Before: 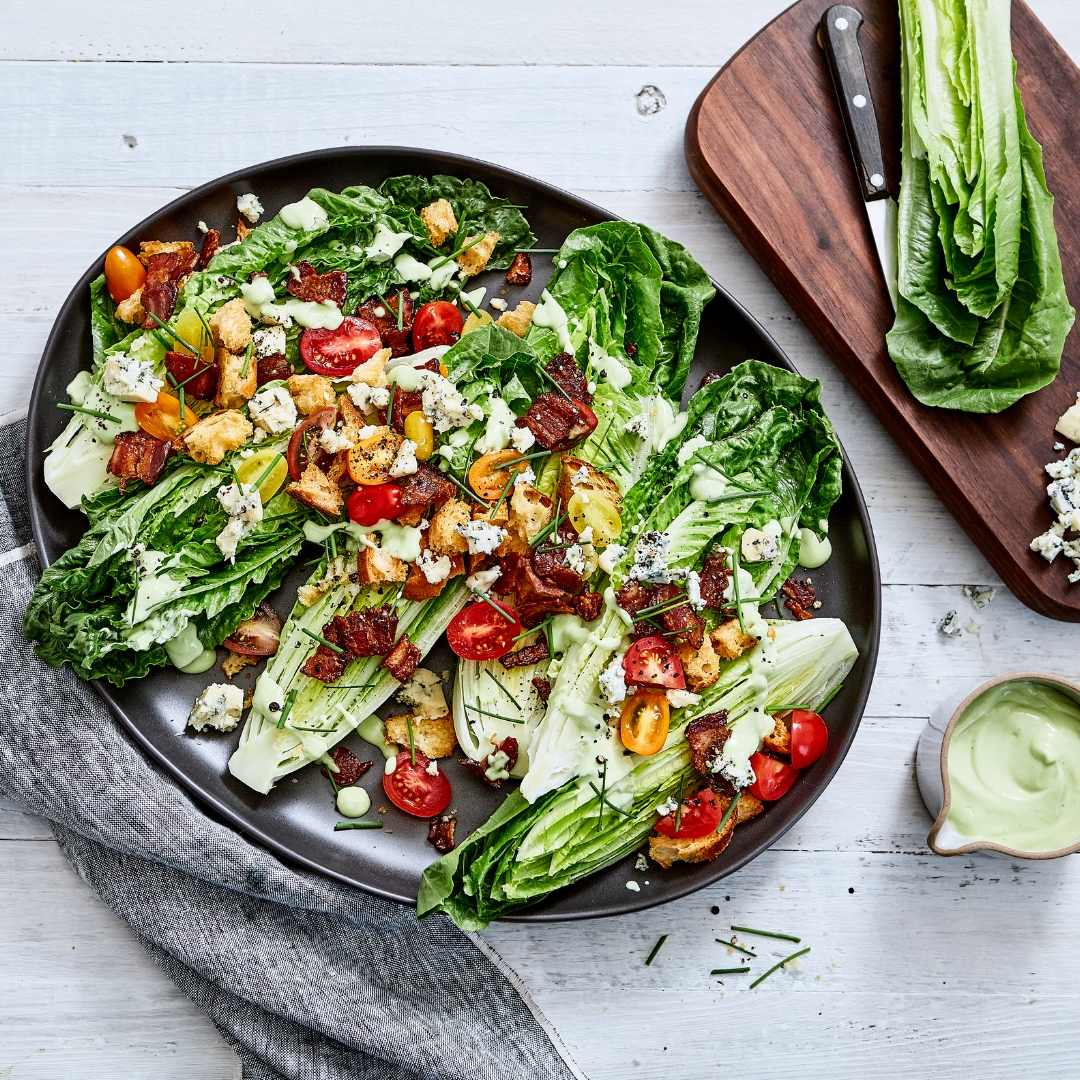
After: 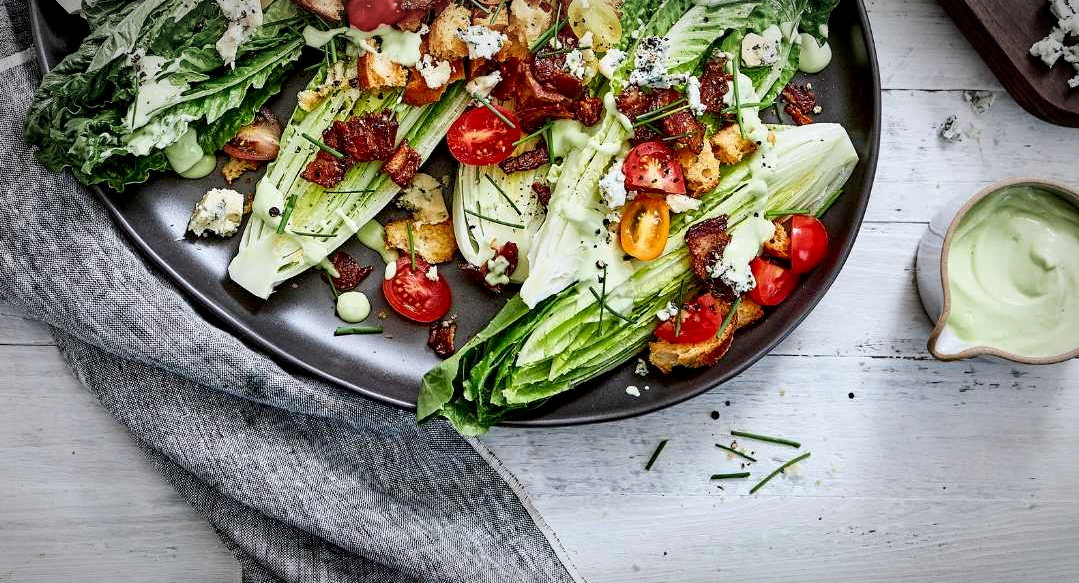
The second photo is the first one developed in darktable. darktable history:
crop and rotate: top 45.986%, right 0.039%
vignetting: saturation -0.656, automatic ratio true, unbound false
exposure: black level correction 0.004, exposure 0.015 EV, compensate highlight preservation false
